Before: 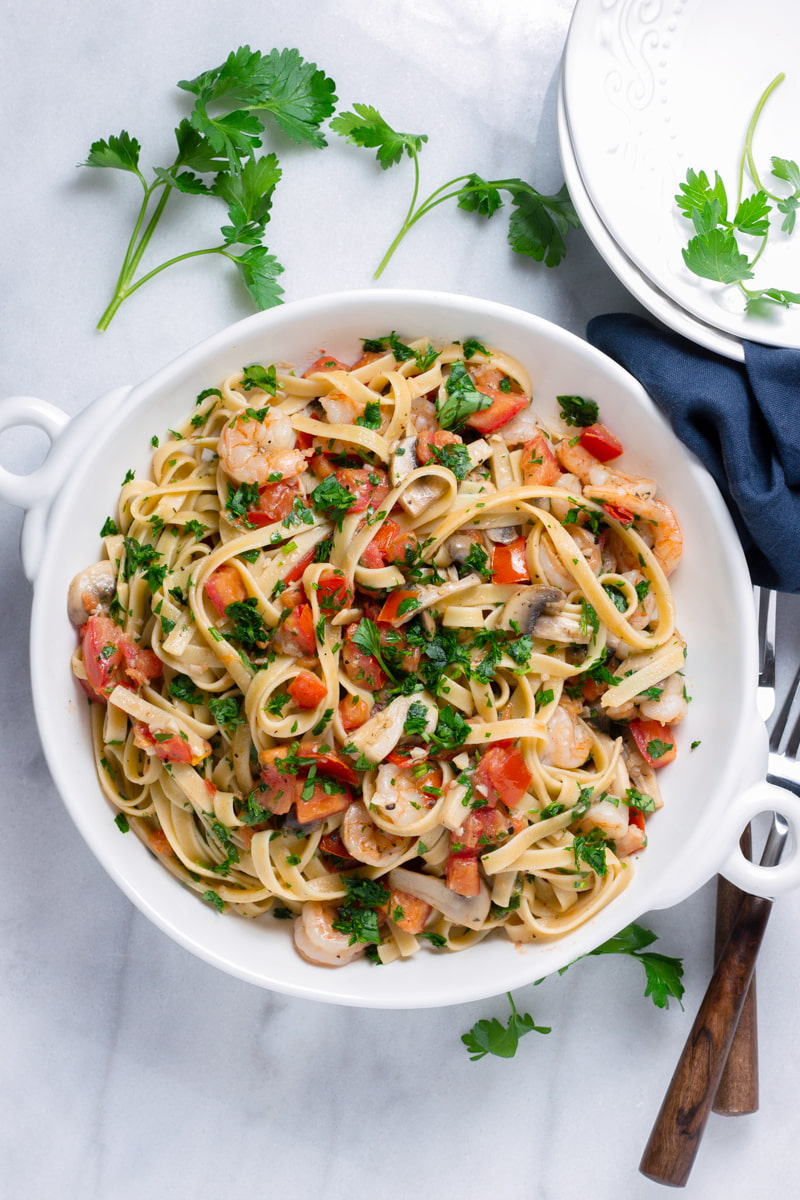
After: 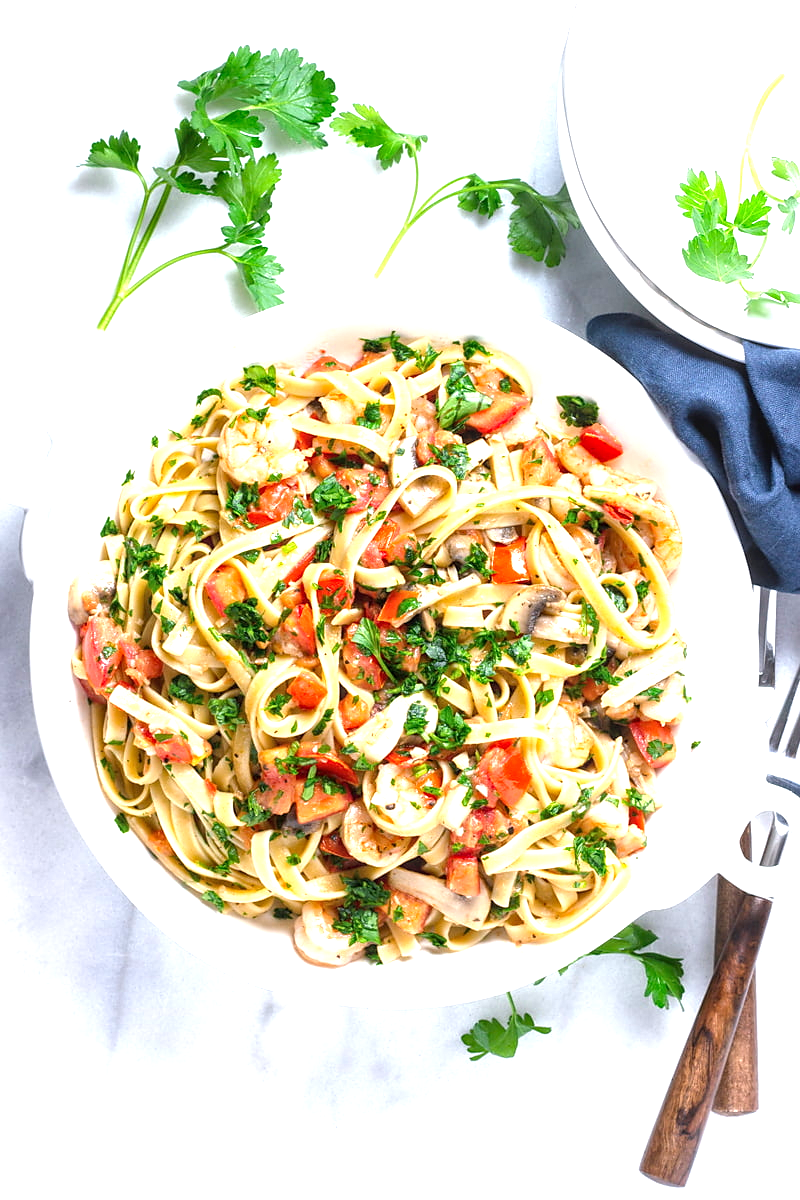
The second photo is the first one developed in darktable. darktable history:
local contrast: highlights 55%, shadows 51%, detail 130%, midtone range 0.447
sharpen: radius 1.459, amount 0.4, threshold 1.42
exposure: exposure 1.159 EV, compensate exposure bias true, compensate highlight preservation false
